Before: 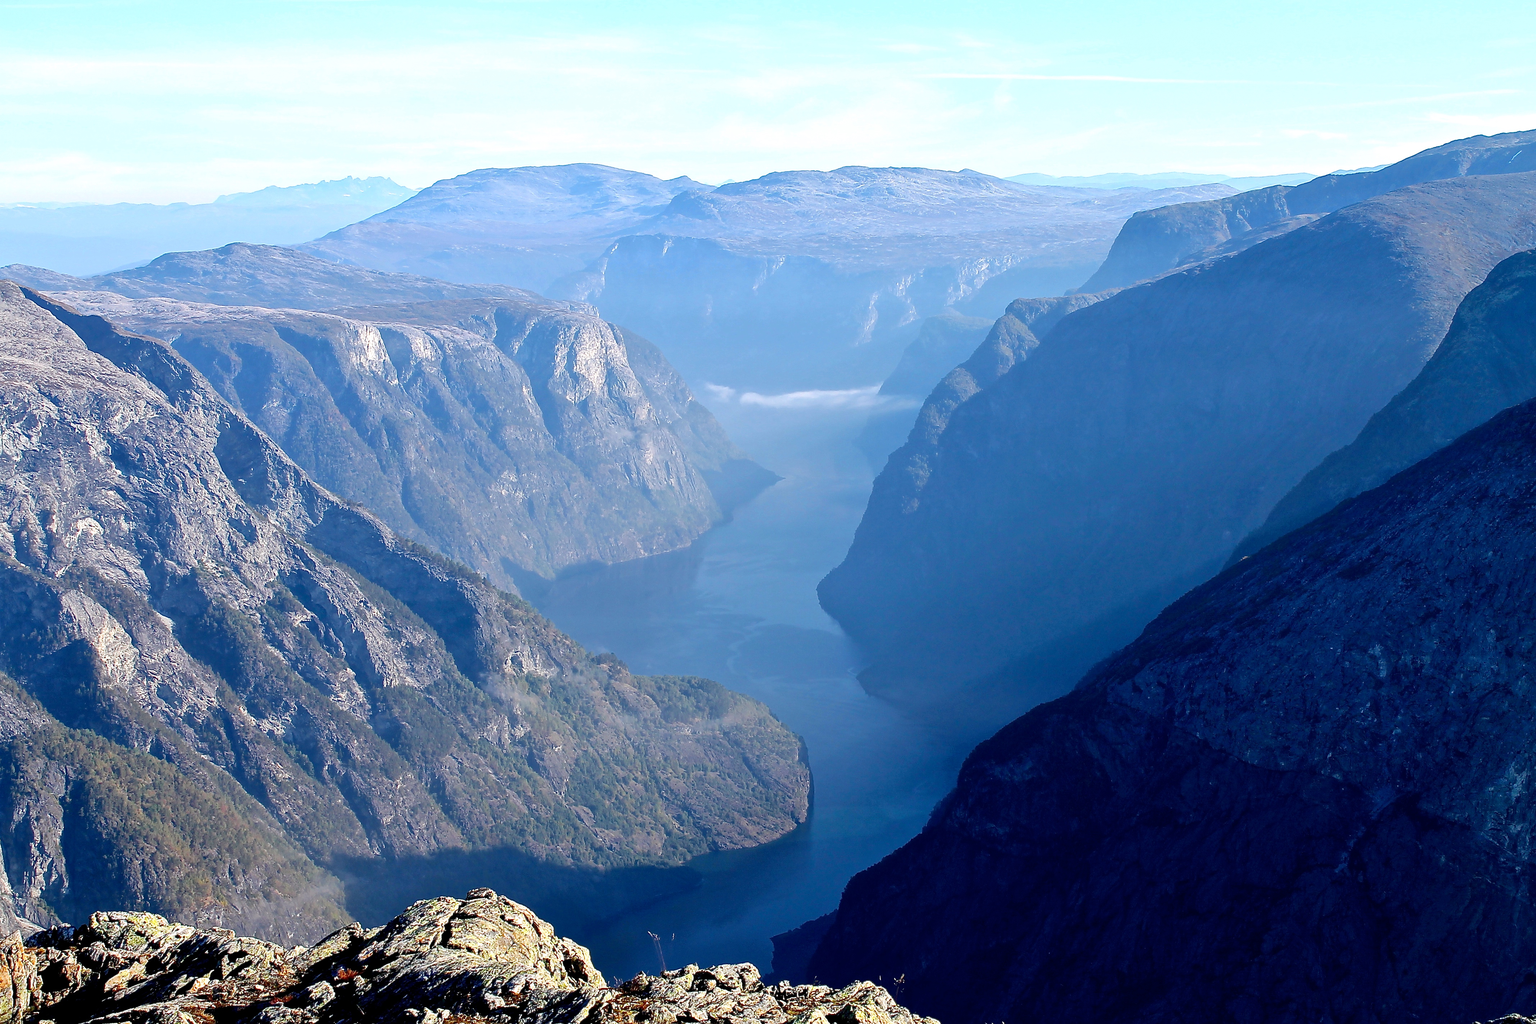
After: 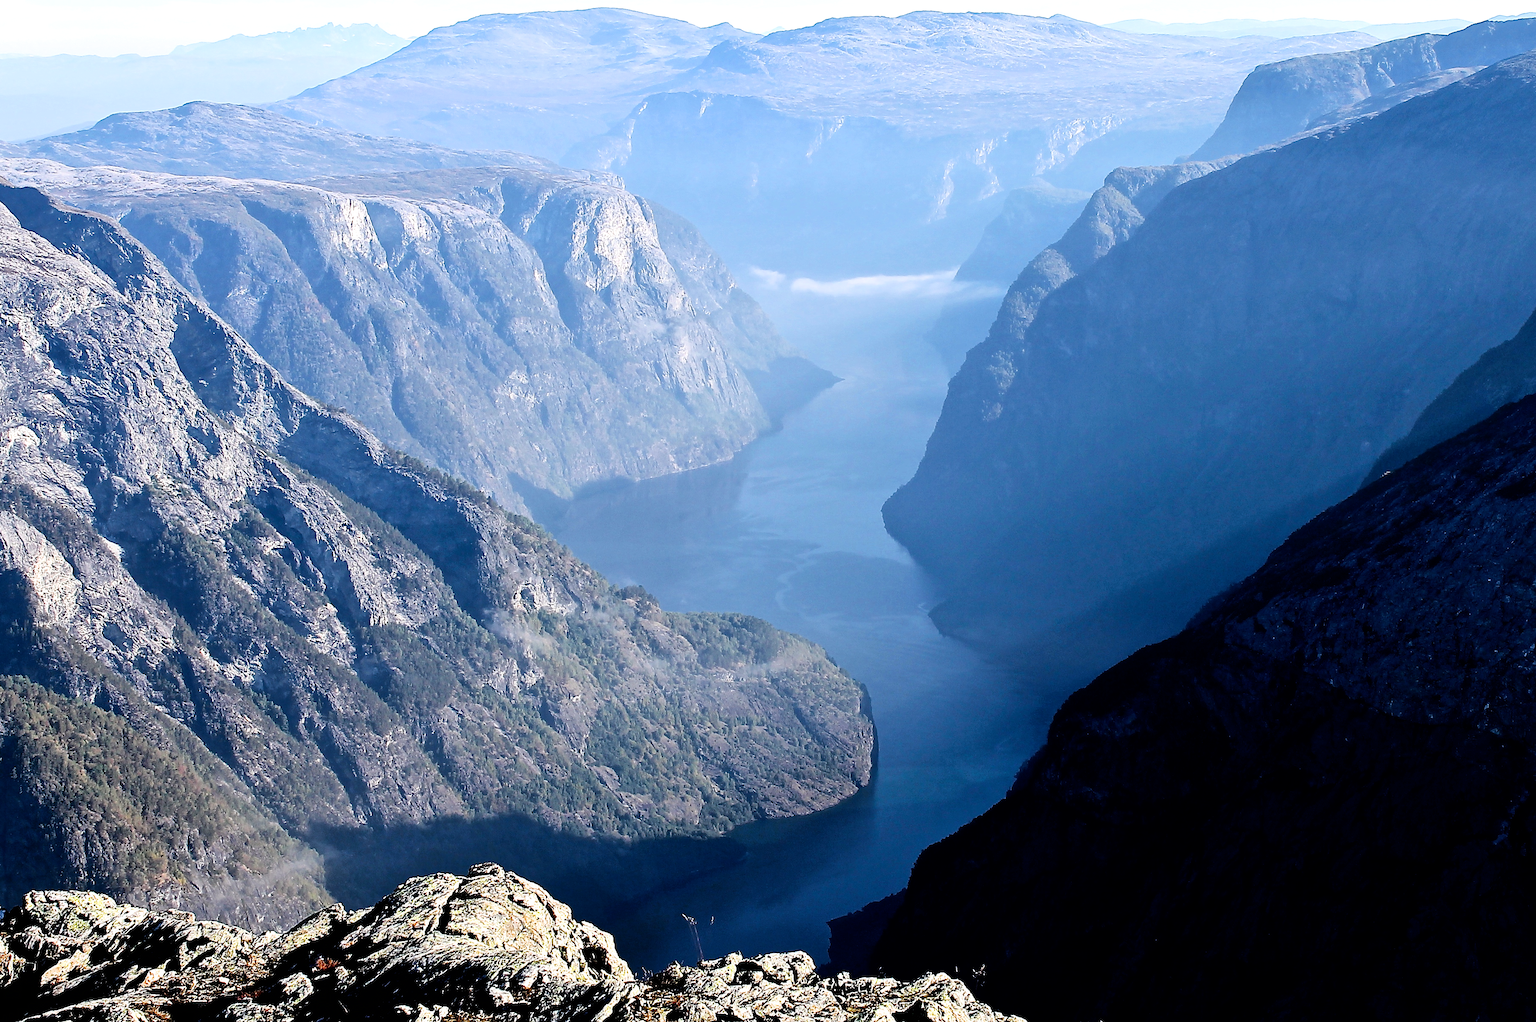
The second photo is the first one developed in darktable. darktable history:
filmic rgb: black relative exposure -3.74 EV, white relative exposure 2.39 EV, threshold 5.95 EV, dynamic range scaling -49.8%, hardness 3.44, latitude 29.89%, contrast 1.81, enable highlight reconstruction true
crop and rotate: left 4.57%, top 15.377%, right 10.699%
